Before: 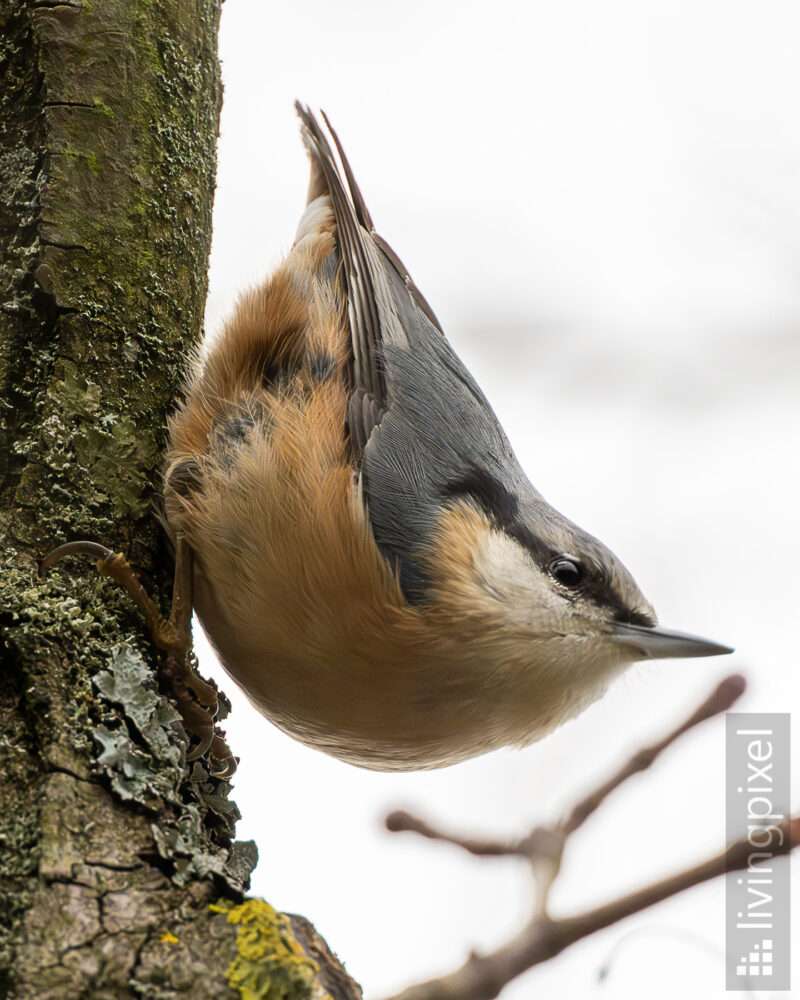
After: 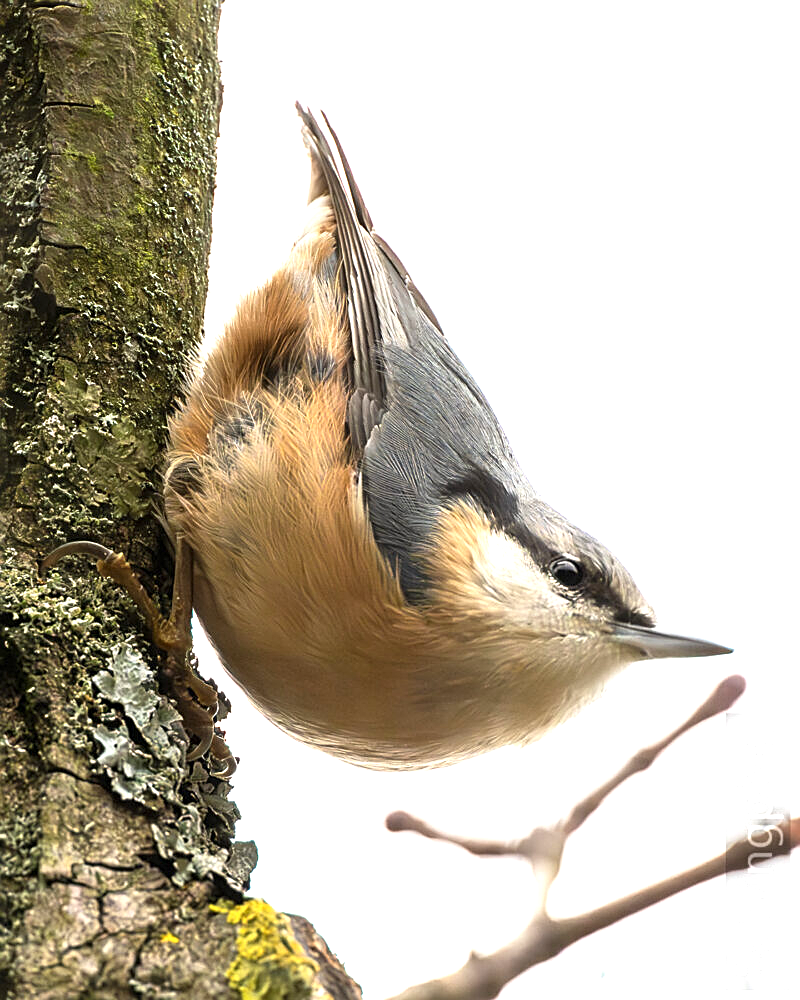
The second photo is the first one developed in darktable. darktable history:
sharpen: on, module defaults
exposure: black level correction 0, exposure 1.668 EV, compensate exposure bias true, compensate highlight preservation false
